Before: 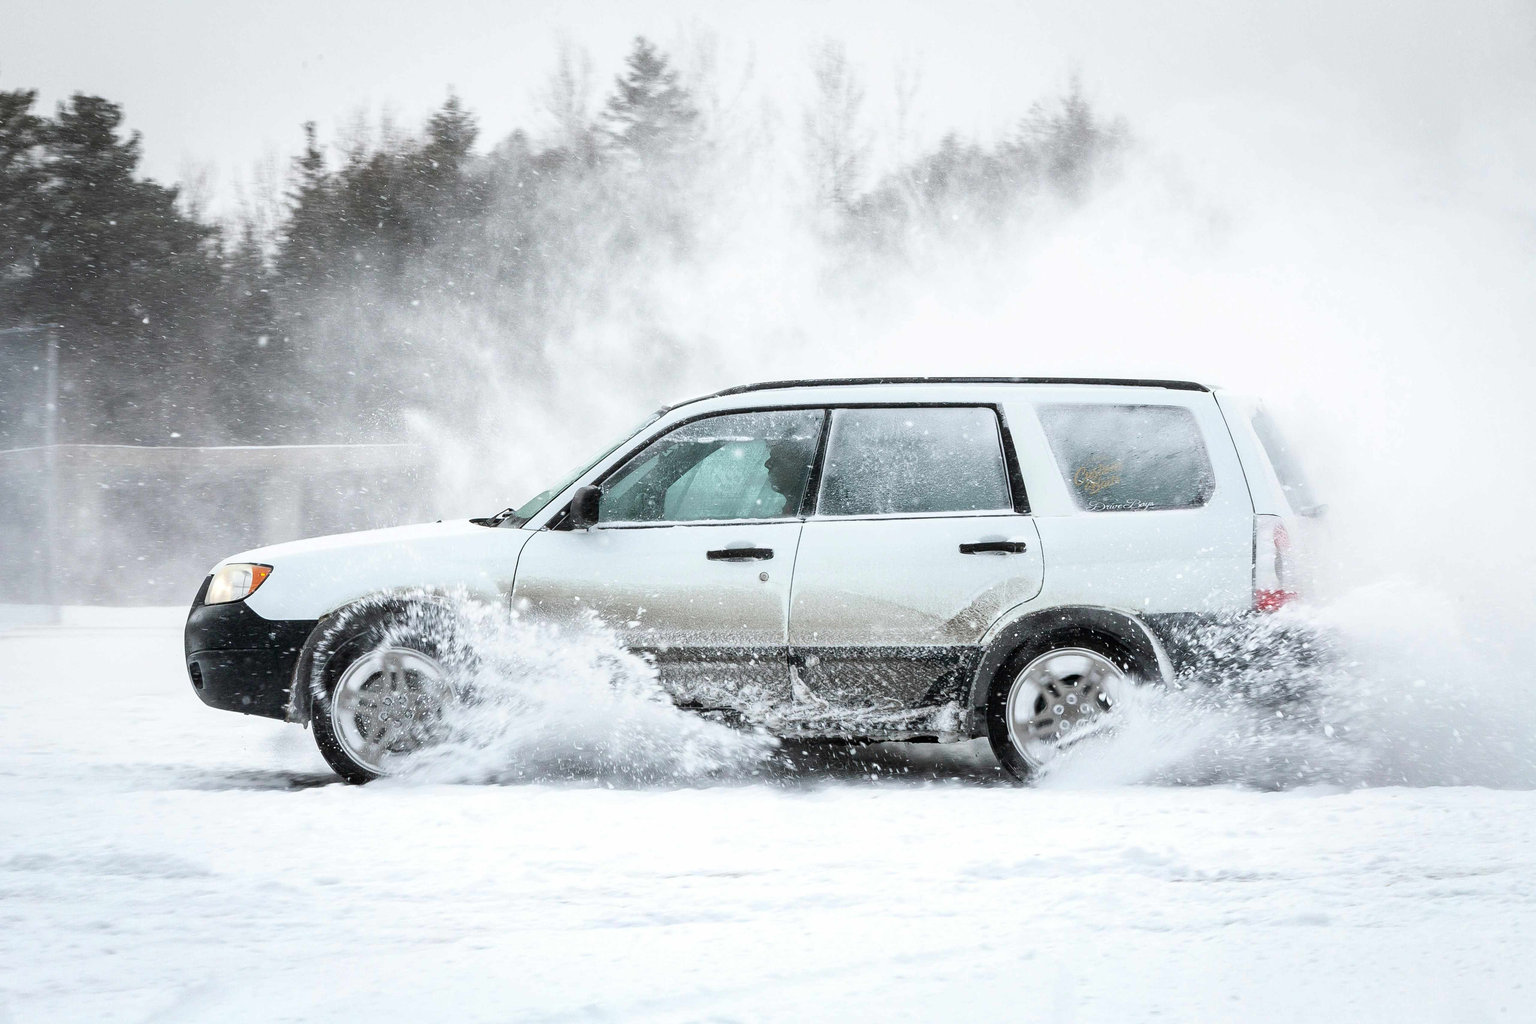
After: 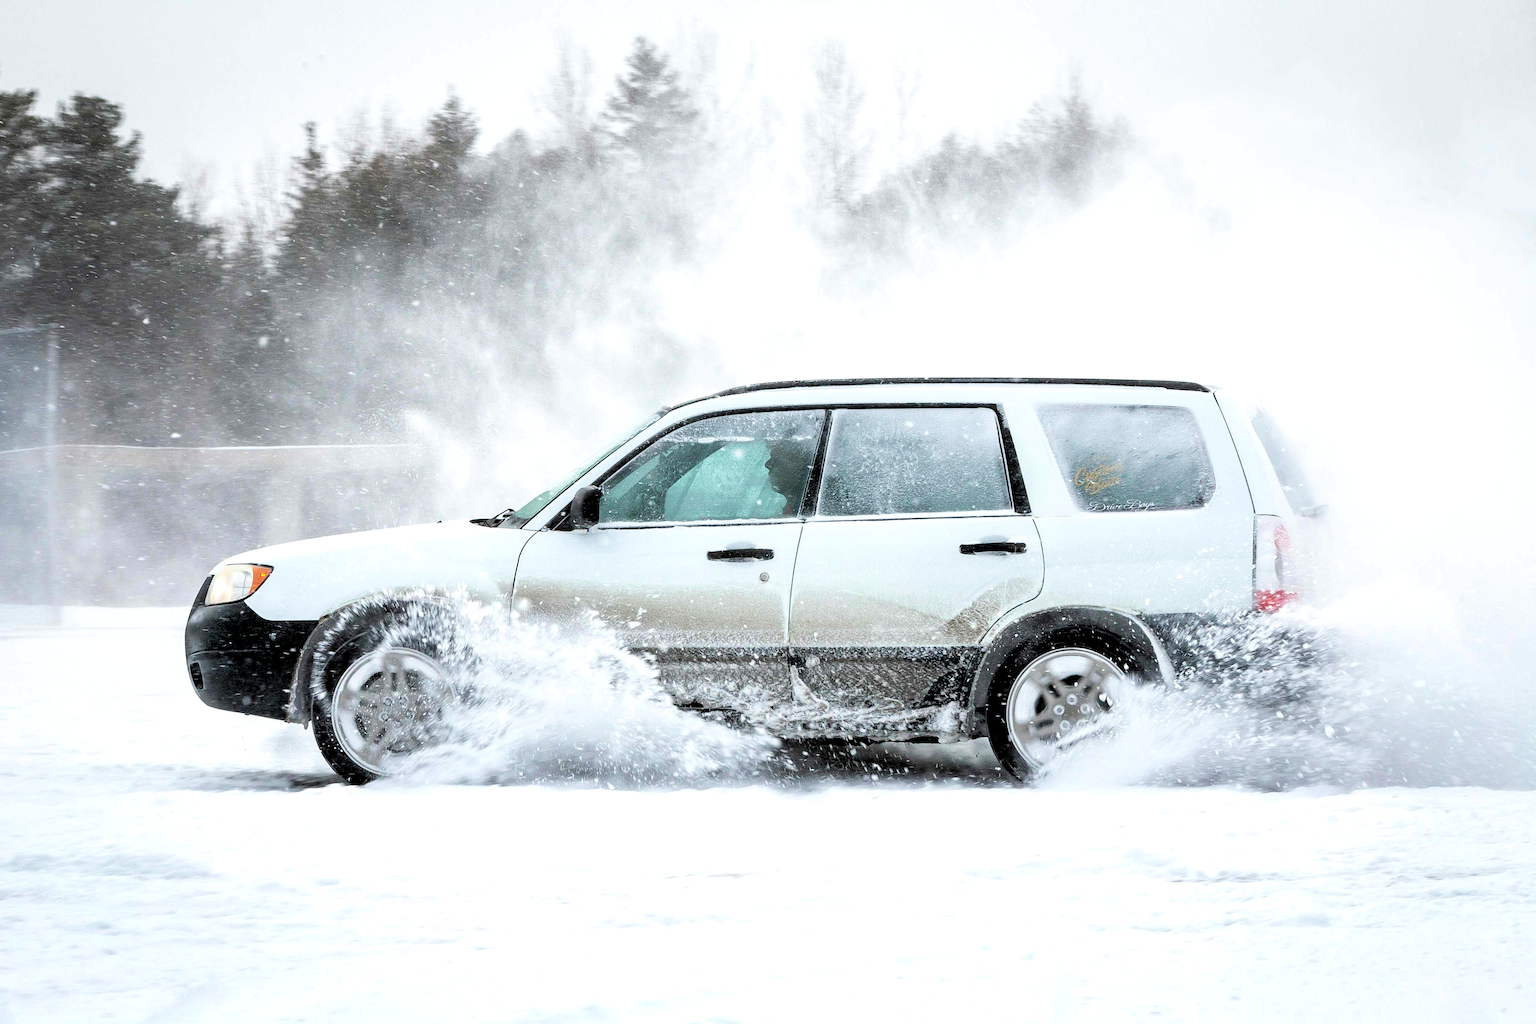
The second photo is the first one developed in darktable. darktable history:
velvia: on, module defaults
rgb levels: levels [[0.013, 0.434, 0.89], [0, 0.5, 1], [0, 0.5, 1]]
